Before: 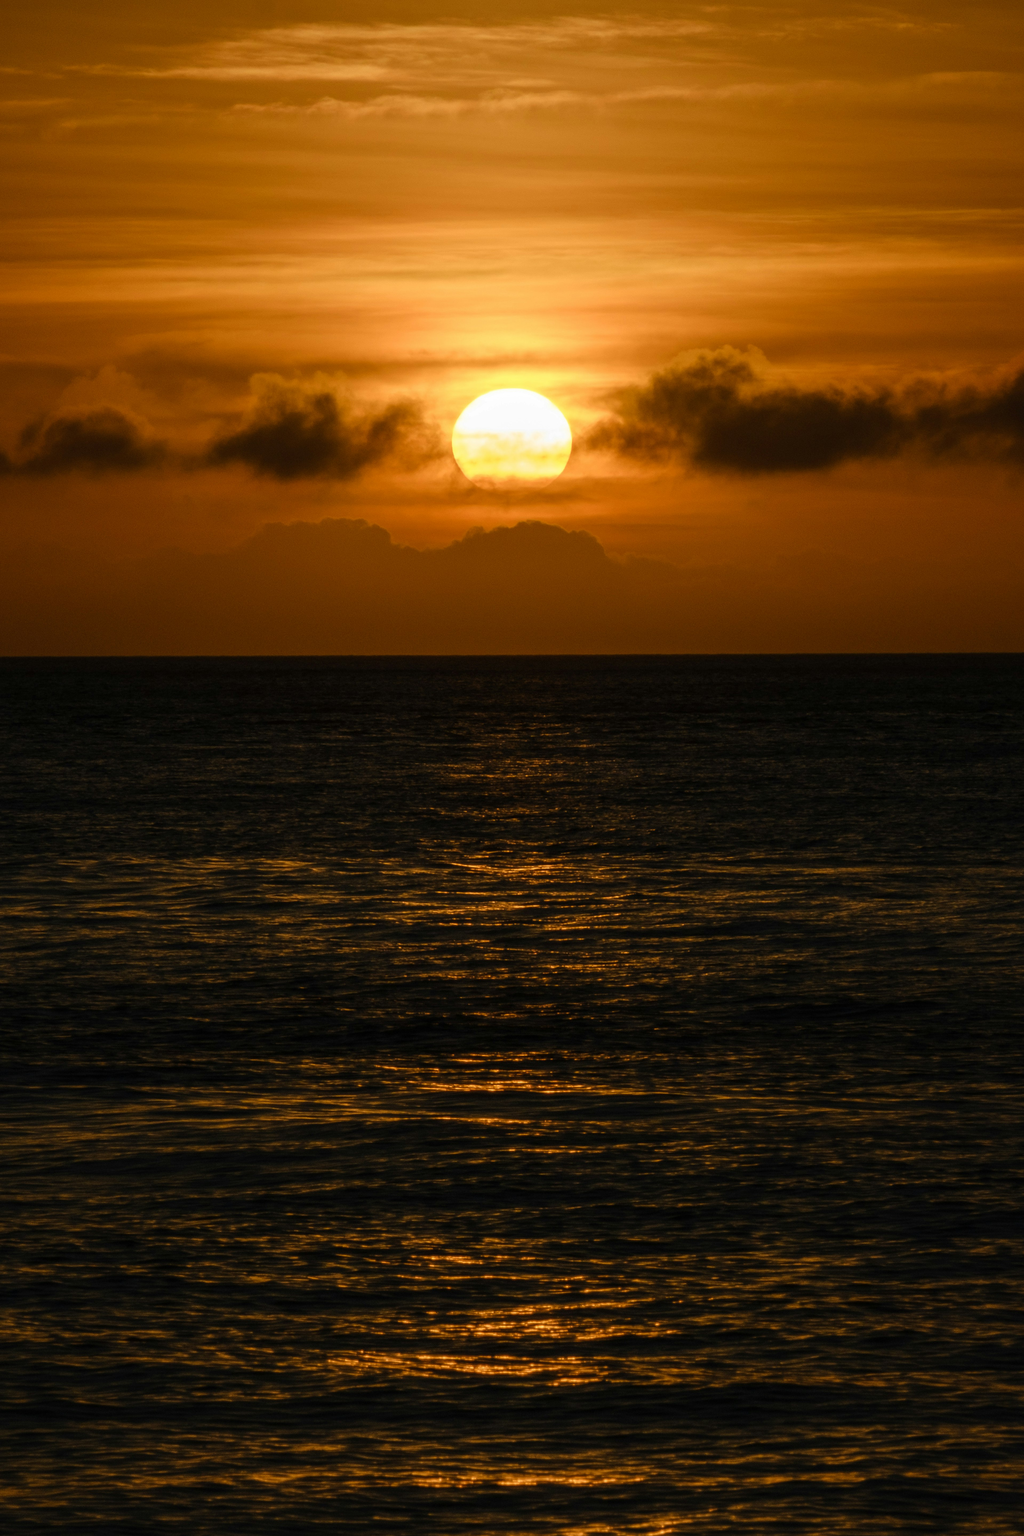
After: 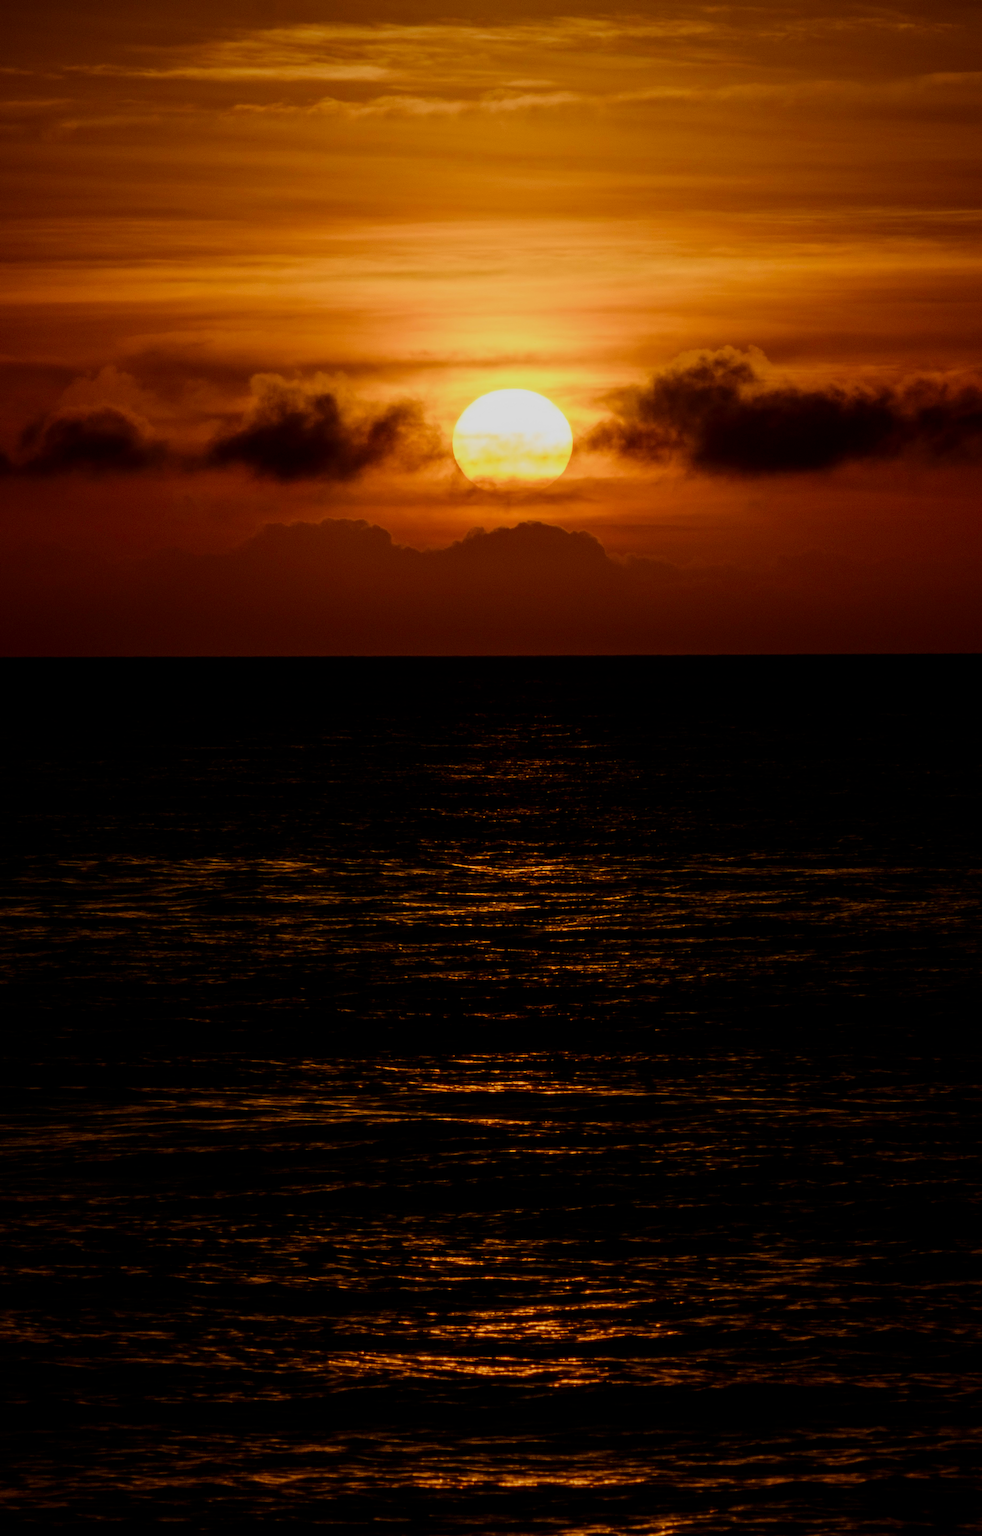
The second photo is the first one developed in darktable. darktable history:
crop: right 4.074%, bottom 0.038%
contrast brightness saturation: contrast 0.206, brightness -0.104, saturation 0.212
vignetting: saturation 0.043
filmic rgb: black relative exposure -6.7 EV, white relative exposure 4.56 EV, hardness 3.25
